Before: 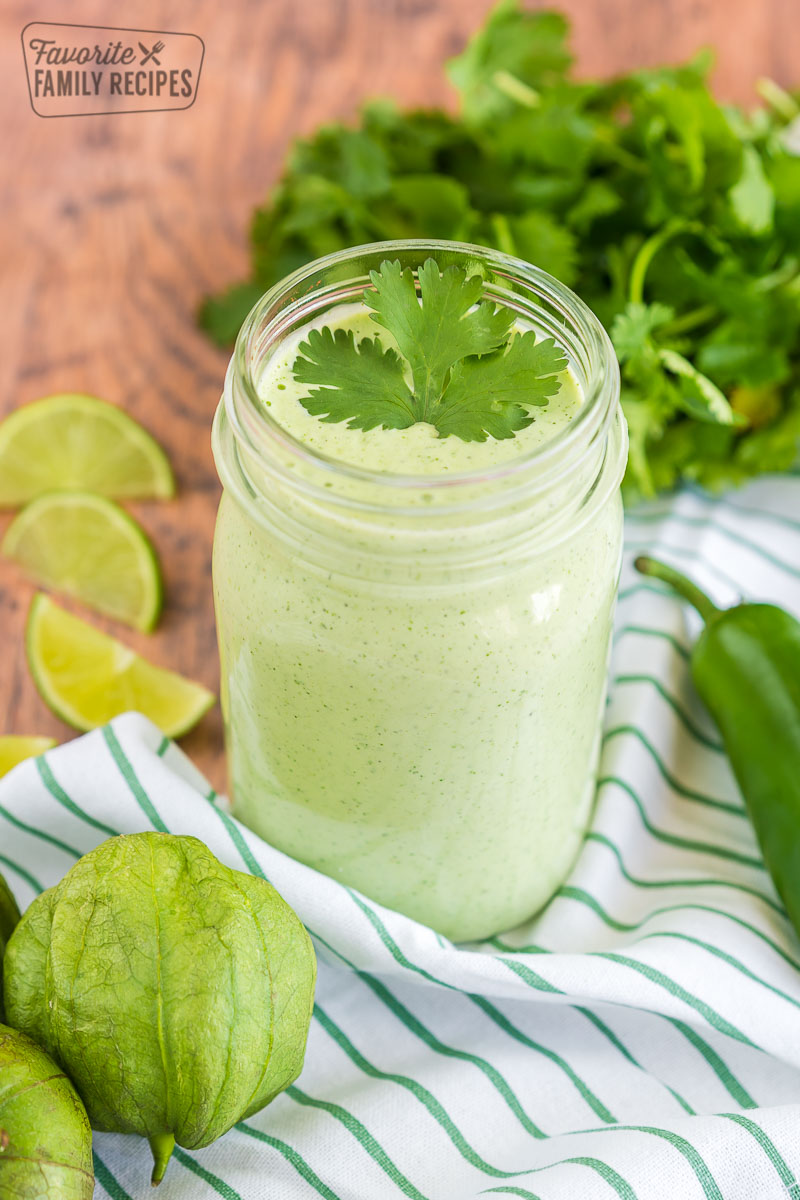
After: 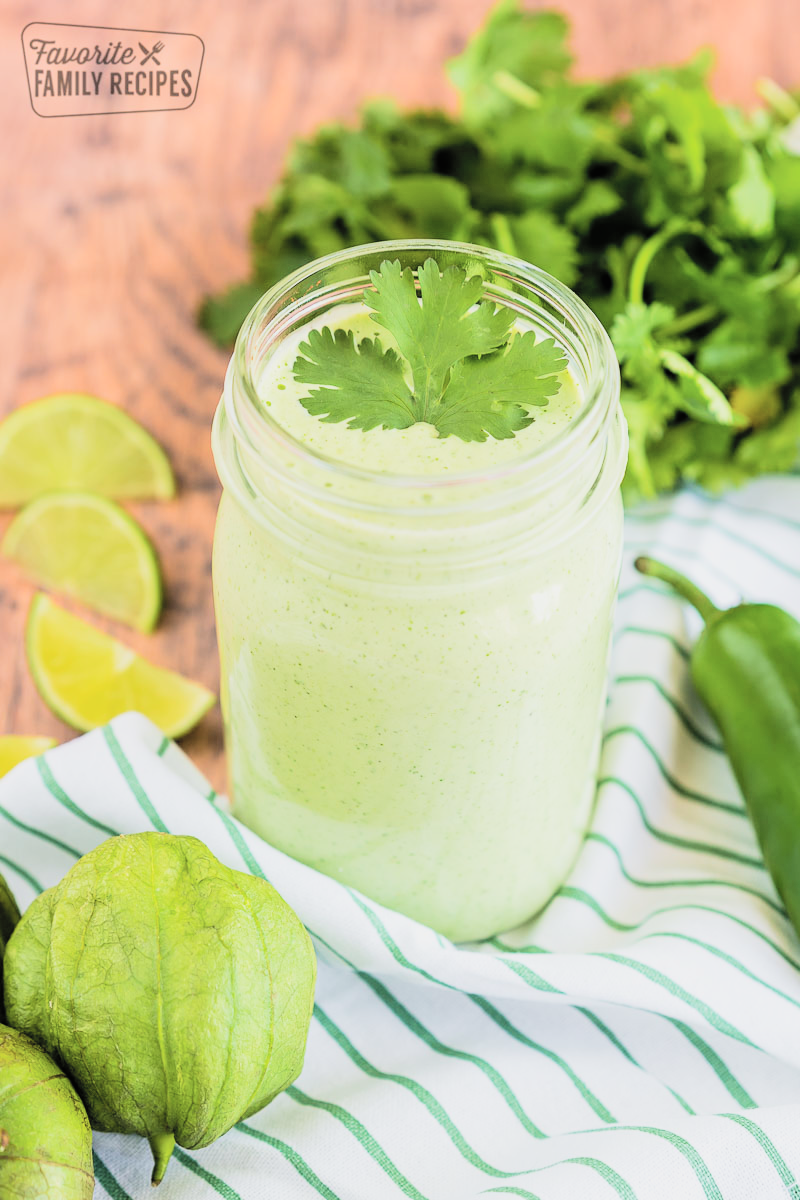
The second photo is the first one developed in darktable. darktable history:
contrast brightness saturation: contrast 0.136, brightness 0.225
filmic rgb: black relative exposure -5.02 EV, white relative exposure 3.98 EV, hardness 2.9, contrast 1.3, highlights saturation mix -30.58%
